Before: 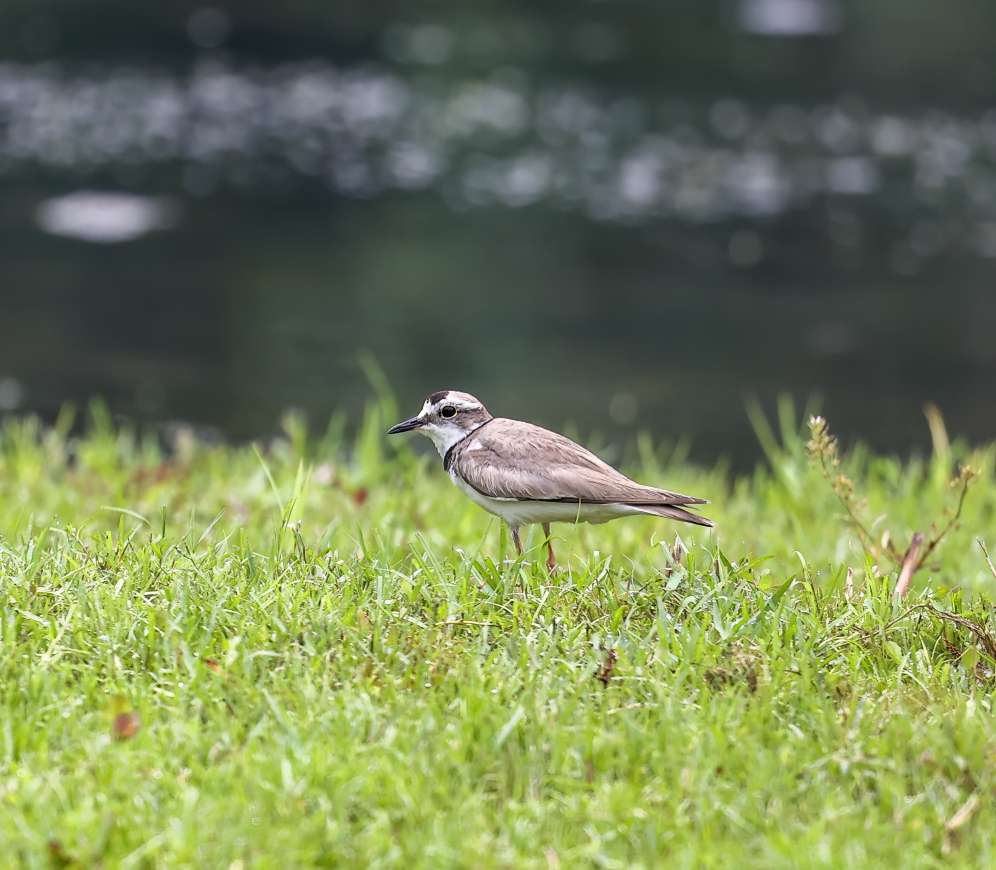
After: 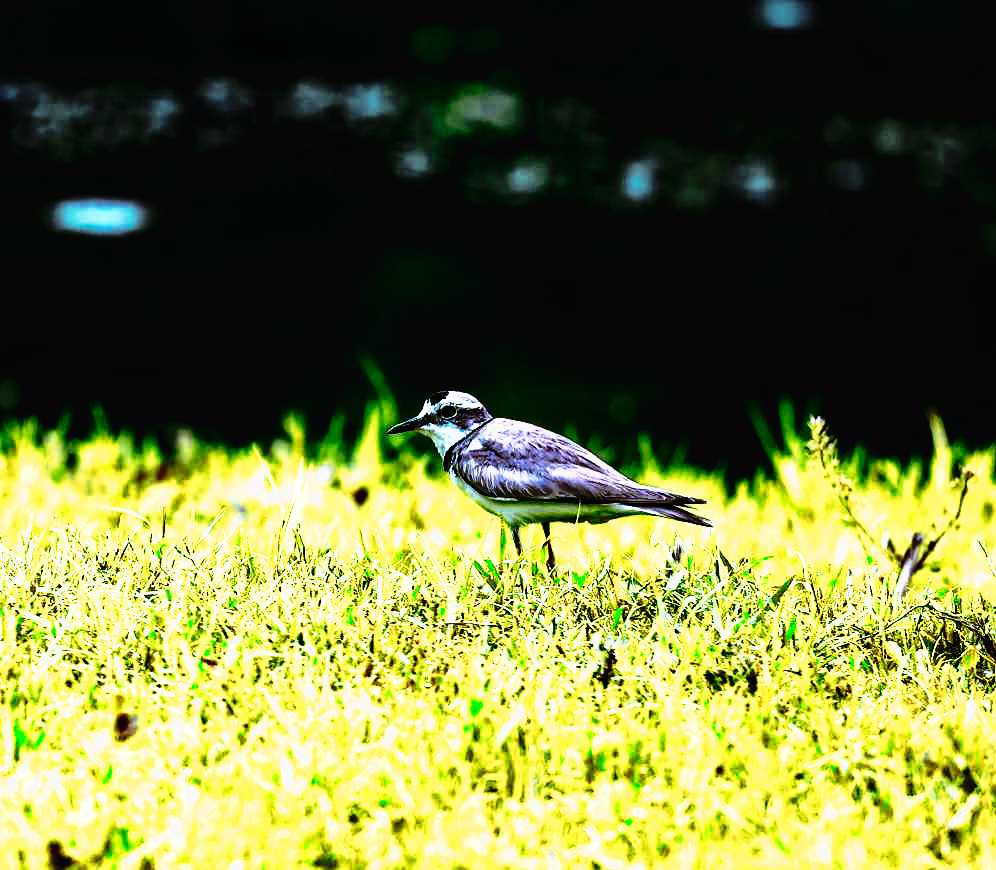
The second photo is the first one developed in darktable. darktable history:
tone curve: curves: ch0 [(0, 0) (0.003, 0.005) (0.011, 0.005) (0.025, 0.006) (0.044, 0.008) (0.069, 0.01) (0.1, 0.012) (0.136, 0.015) (0.177, 0.019) (0.224, 0.017) (0.277, 0.015) (0.335, 0.018) (0.399, 0.043) (0.468, 0.118) (0.543, 0.349) (0.623, 0.591) (0.709, 0.88) (0.801, 0.983) (0.898, 0.973) (1, 1)], preserve colors none
color look up table: target L [102.05, 94.82, 72.82, 70.84, 101.63, 71.51, 72.52, 61.39, 47.74, 55.65, 32.23, 0.471, 200.61, 102.21, 76.82, 70.68, 60.22, 54.49, 34.85, 0.532, 0.139, 2.988, 16.82, 34.36, 5.838, 0.274, 74.72, 68.27, 59.62, 57.16, 35.73, 52.23, 31.37, 40.33, 6.052, 1.101, 20.78, 35.46, 11.23, 94.76, 72.68, 71.91, 93.82, 65.98, 61.78, 54.18, 55.22, 40.43, 3.741], target a [-3.704, -70.61, -7.308, -23.8, -4.226, -19.12, -10.47, -1.476, 2.002, -14.76, -61.83, -0.375, 0, 0, 0.62, 2.721, 4.444, 3.026, 2.322, -0.104, 0.647, 20.76, 52.63, 1.384, 20.95, 0, 5.411, 12.2, 4.701, 28.1, -11.9, 21.96, -60.2, 24.93, -9.129, 18.17, 59.11, 0.131, -3.932, -60.82, -6.952, -16.25, -72.48, -16.94, -9.471, -12.82, -12.34, -14.24, -2.484], target b [46.77, 50.56, -49.32, 24.71, 49.09, 10.39, 8.126, 18.83, 18.55, 13.36, 50.44, 0.283, 0, -0.001, 0.248, 7.981, 0.273, 2.261, 5.535, 0.38, -0.186, 4.23, 28.4, 4.776, 5.294, 0, -44.82, -9.722, -15.12, -2.521, 1.704, -26.99, 37.85, 4.83, -9.581, -62.38, -22.02, -2.653, -0.952, -10.58, -50, -3.606, 33.5, 4.687, -0.179, 8.995, 4.887, 9.549, -9.627], num patches 49
